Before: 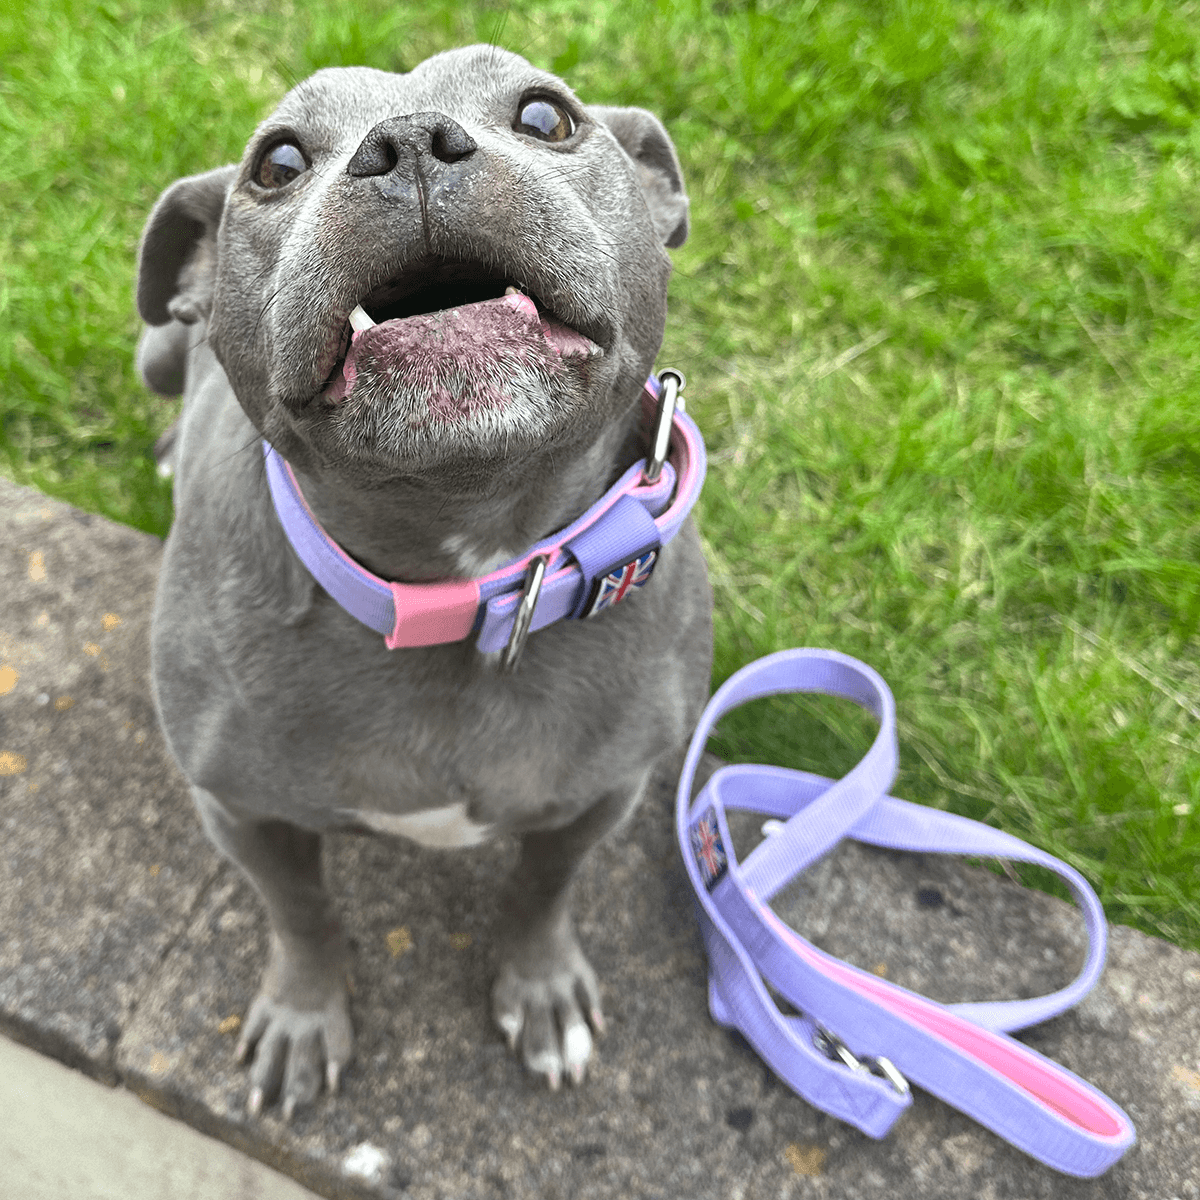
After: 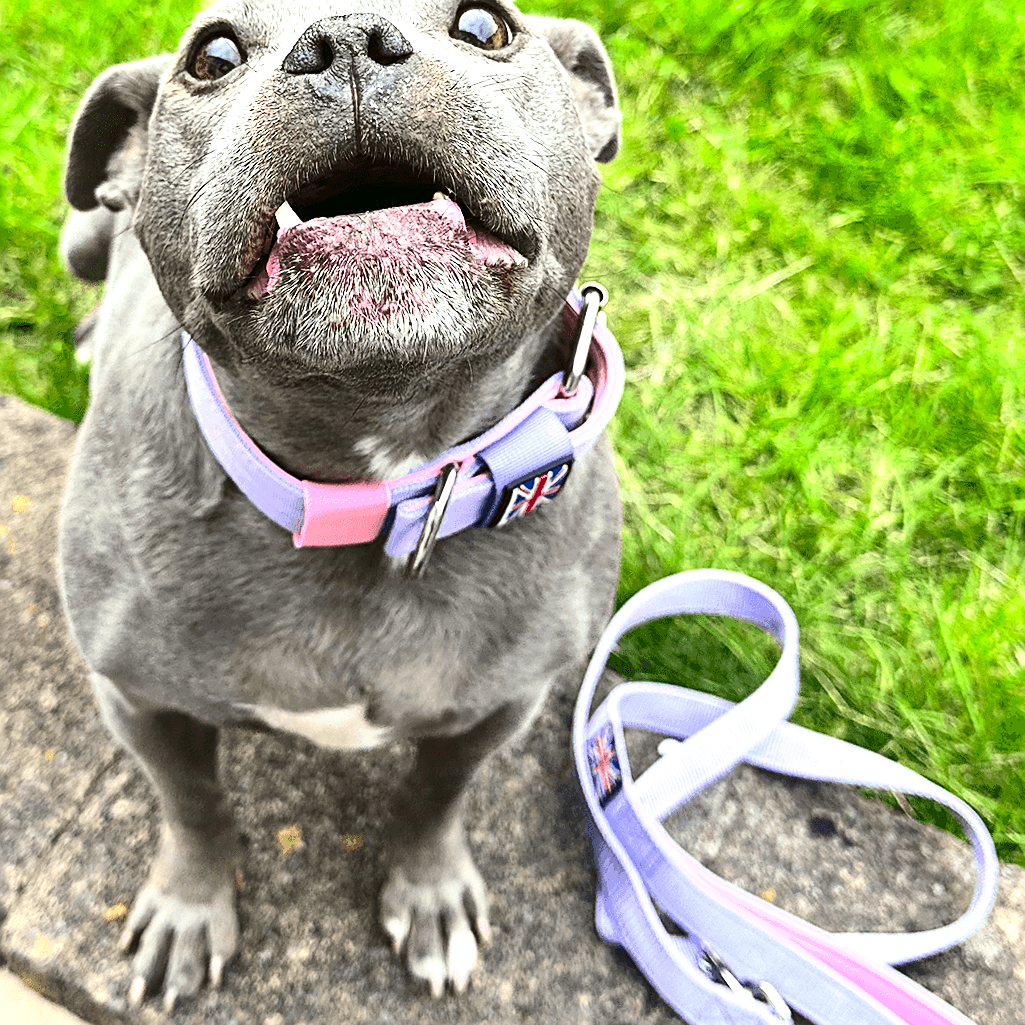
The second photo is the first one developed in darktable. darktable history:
shadows and highlights: shadows 10, white point adjustment 1, highlights -40
crop and rotate: angle -3.27°, left 5.211%, top 5.211%, right 4.607%, bottom 4.607%
exposure: black level correction 0, exposure 0.7 EV, compensate exposure bias true, compensate highlight preservation false
white balance: red 1.009, blue 0.985
contrast brightness saturation: contrast 0.32, brightness -0.08, saturation 0.17
sharpen: on, module defaults
color correction: saturation 1.1
